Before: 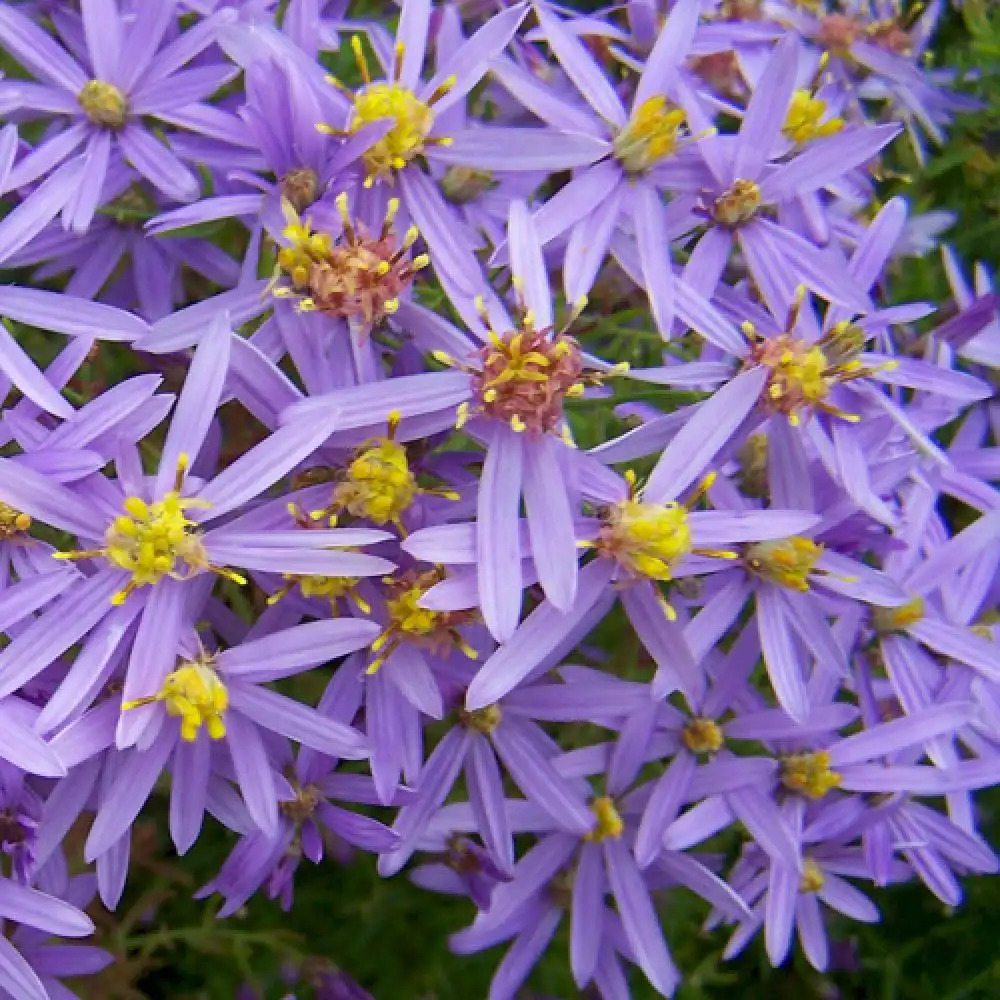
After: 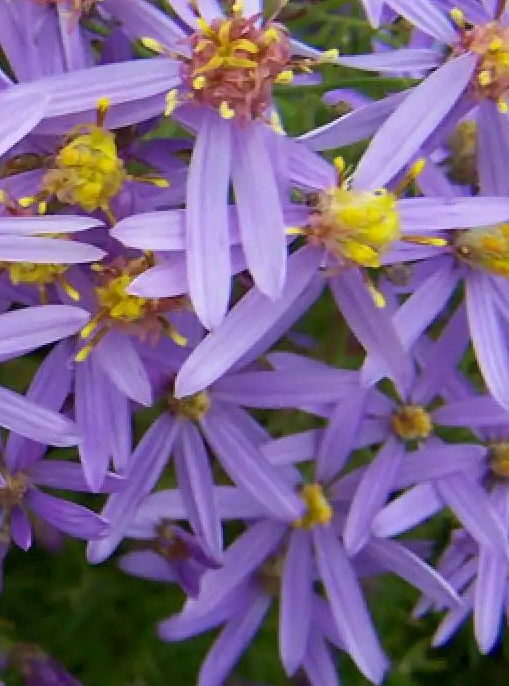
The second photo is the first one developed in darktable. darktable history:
crop and rotate: left 29.186%, top 31.352%, right 19.827%
